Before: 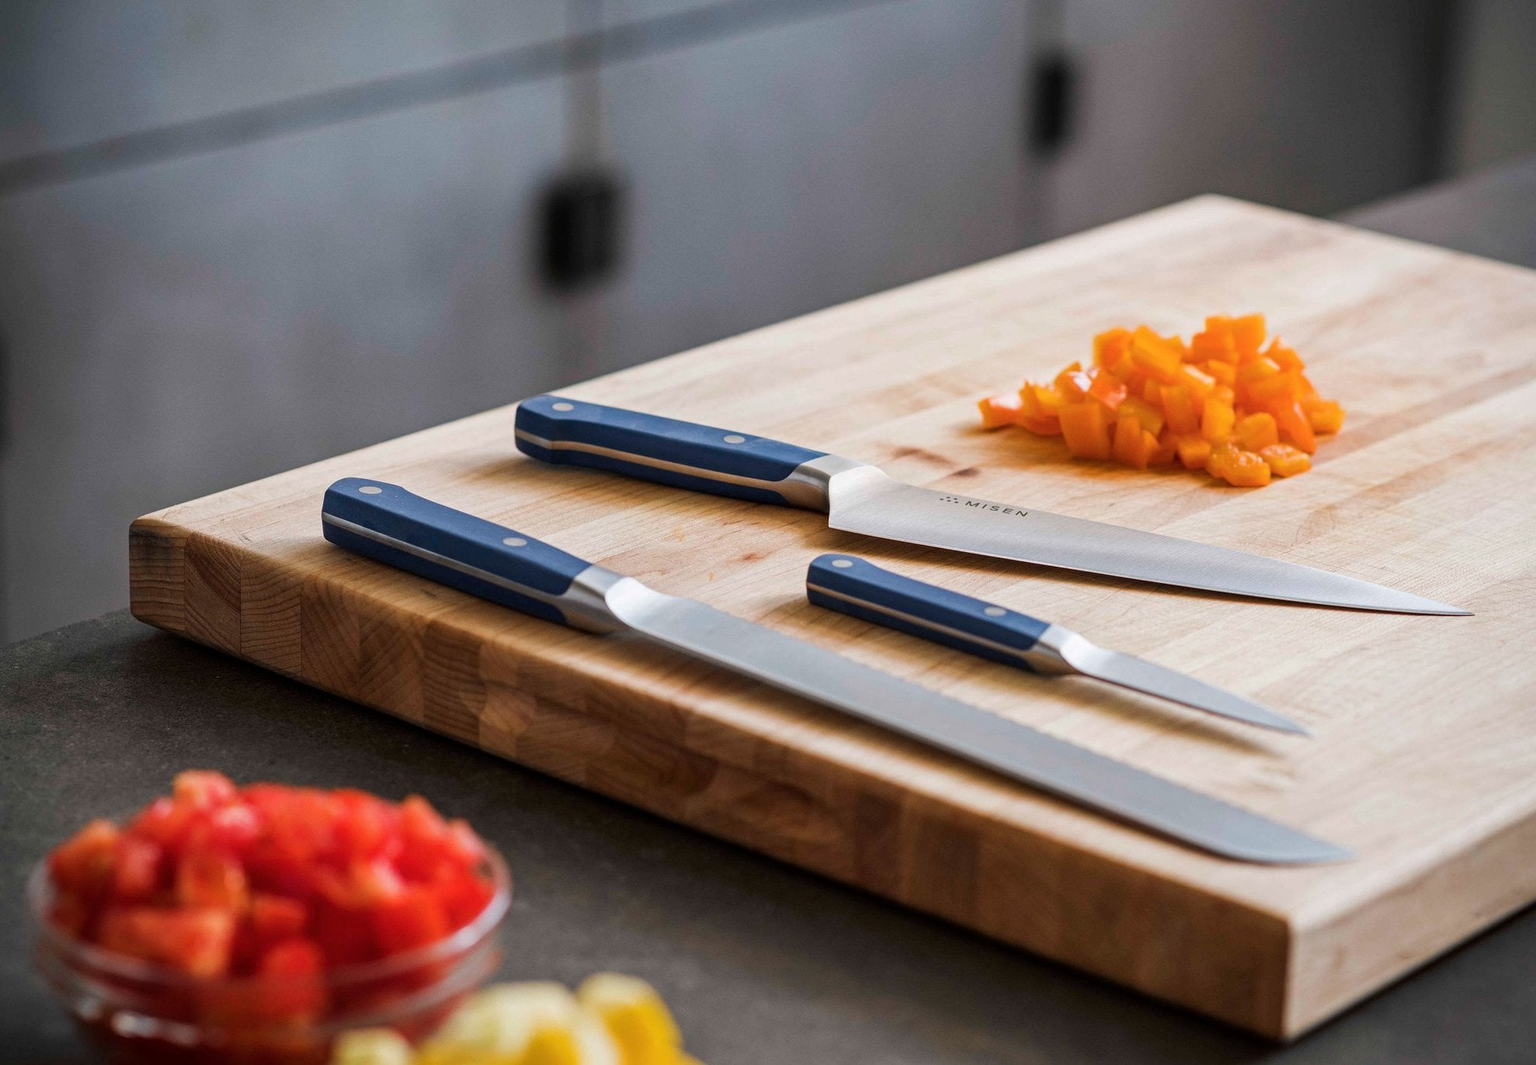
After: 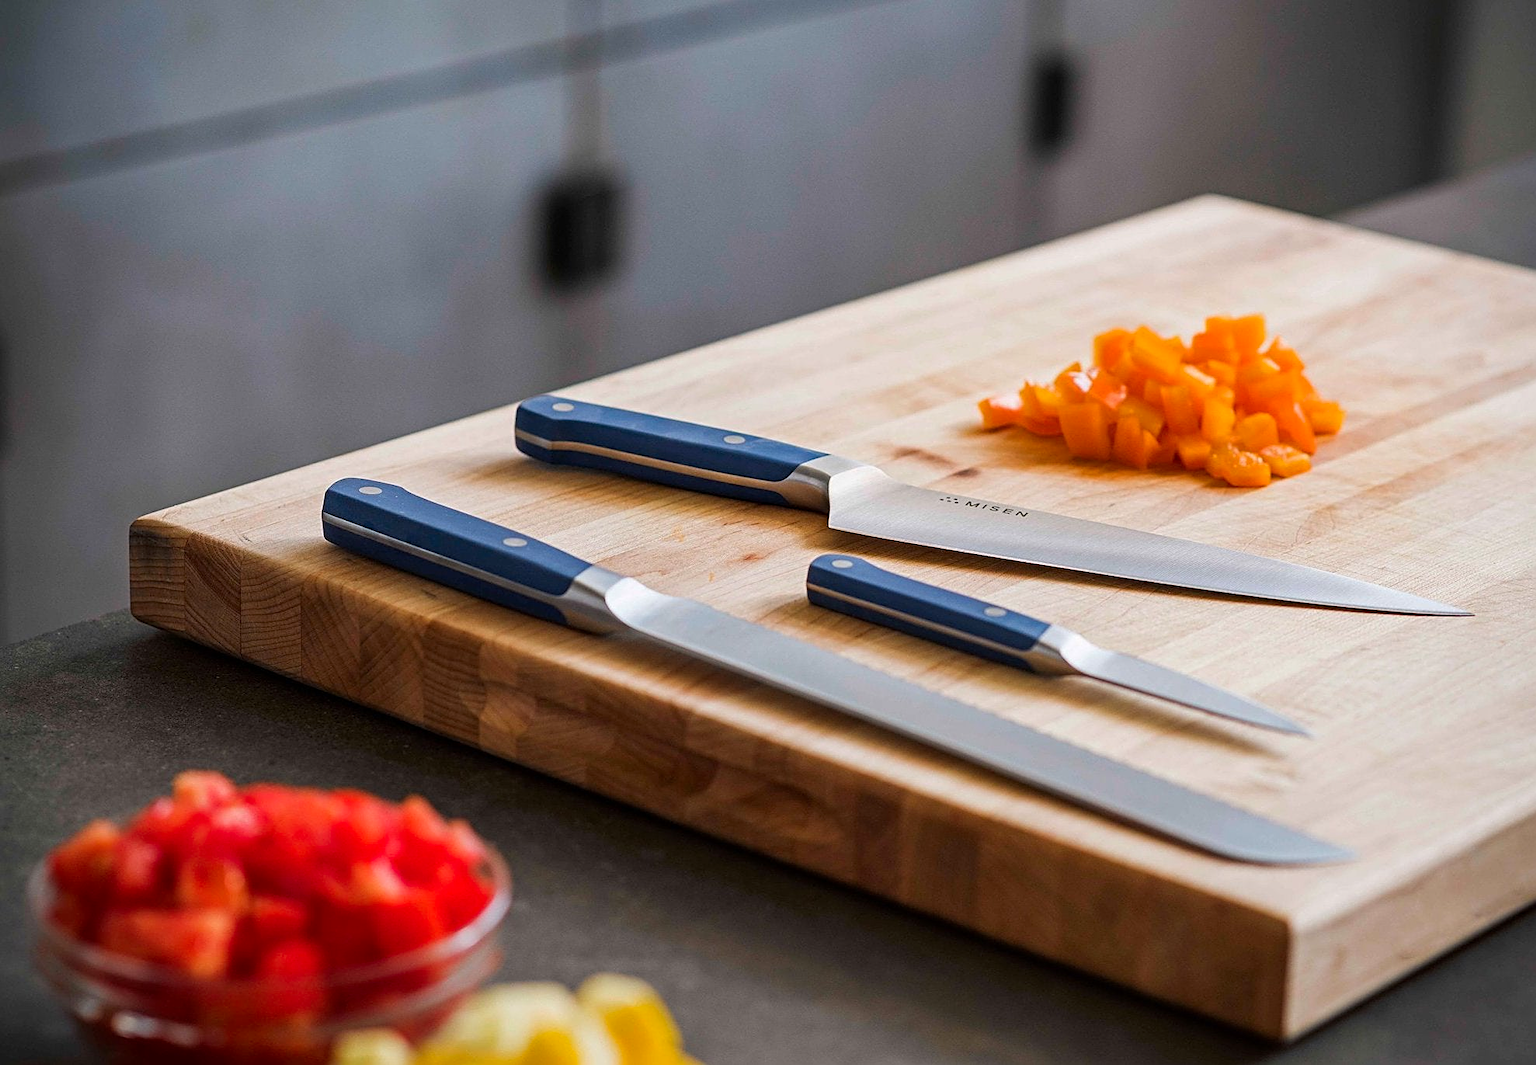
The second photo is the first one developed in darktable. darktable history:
sharpen: on, module defaults
color correction: highlights b* 0.019, saturation 1.14
